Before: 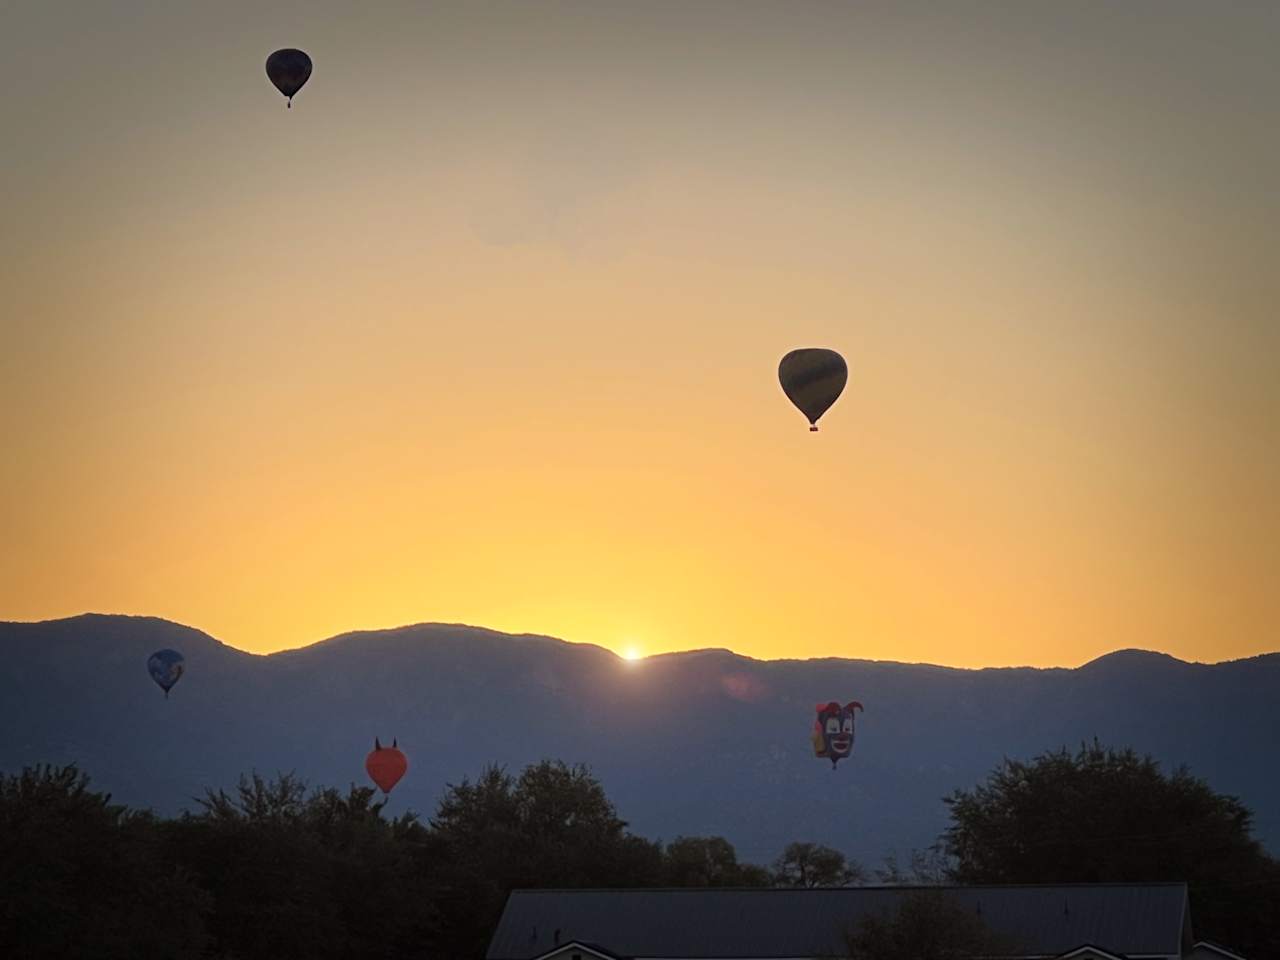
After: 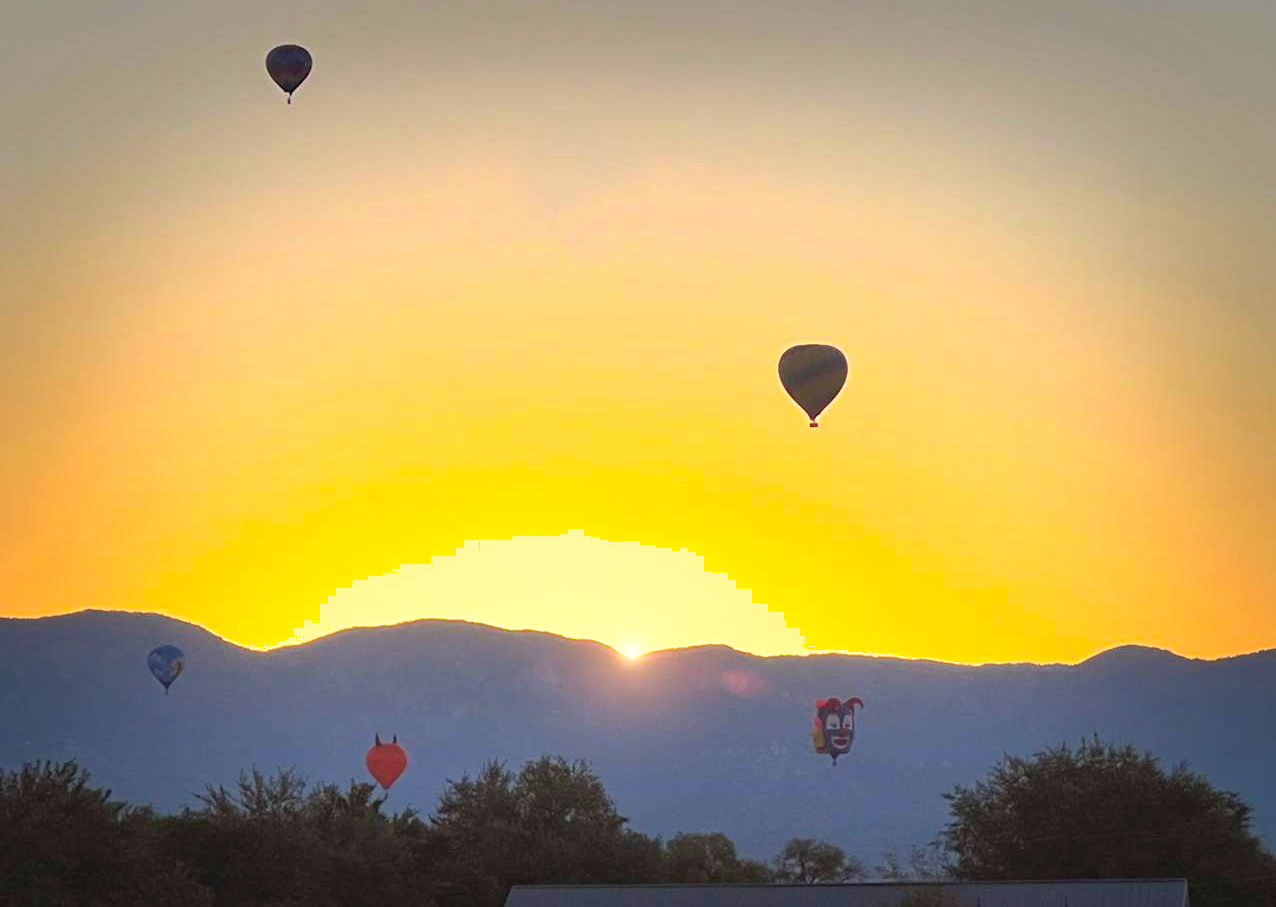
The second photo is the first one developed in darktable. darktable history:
contrast brightness saturation: contrast 0.2, brightness 0.16, saturation 0.22
shadows and highlights: on, module defaults
exposure: exposure 0.566 EV, compensate highlight preservation false
crop: top 0.448%, right 0.264%, bottom 5.045%
